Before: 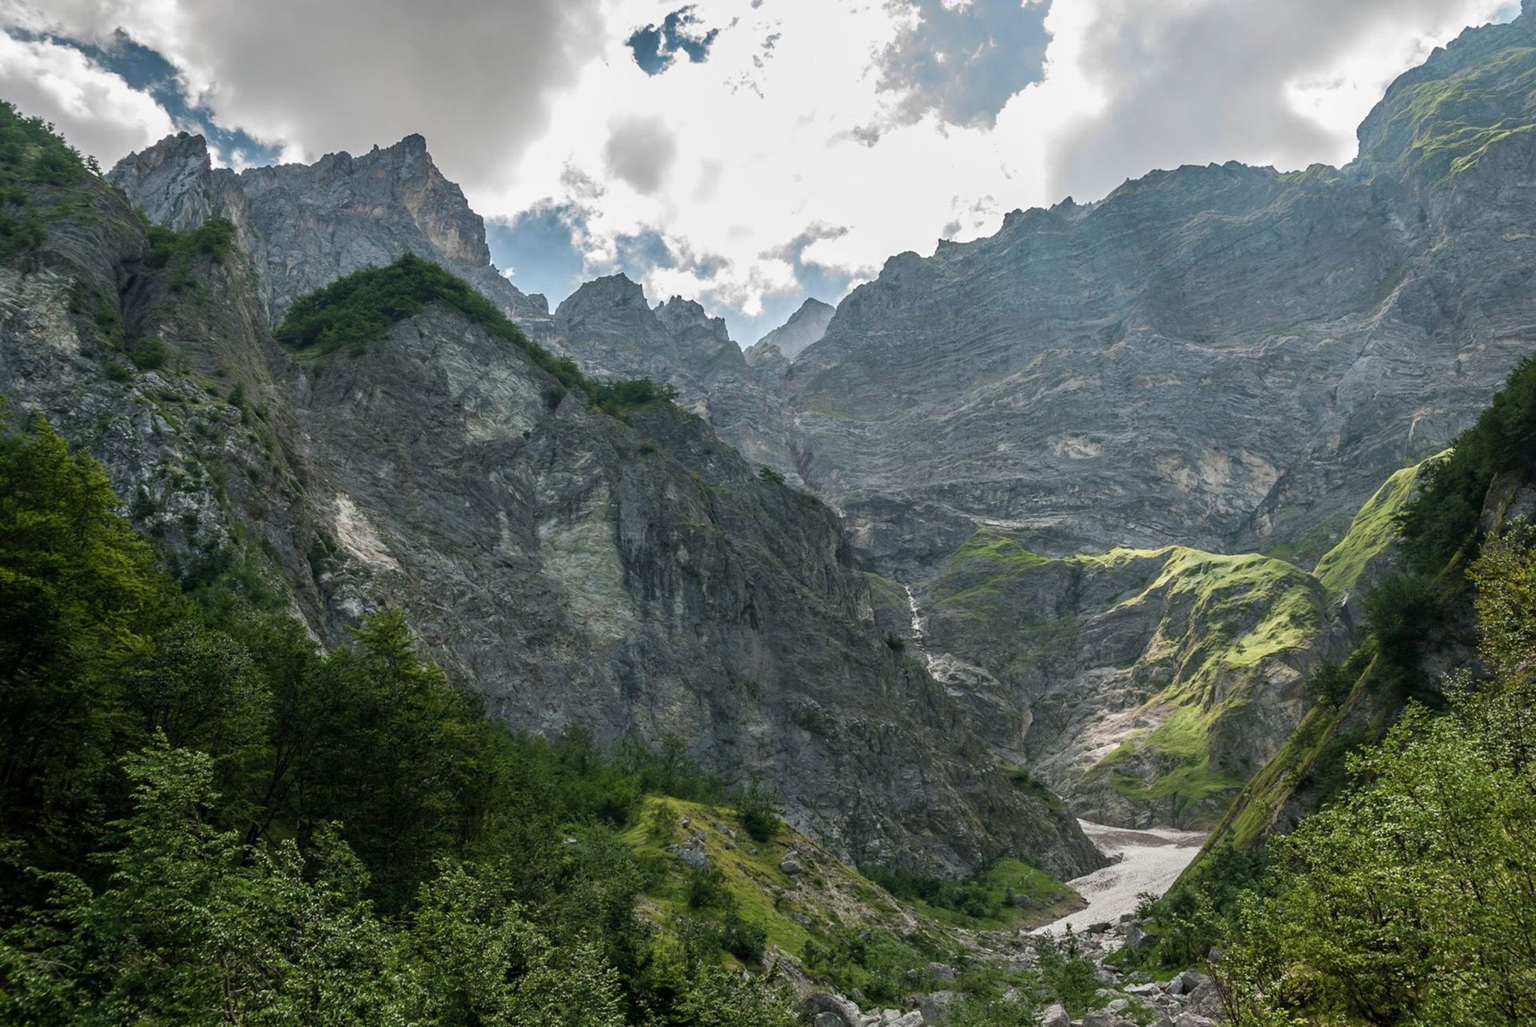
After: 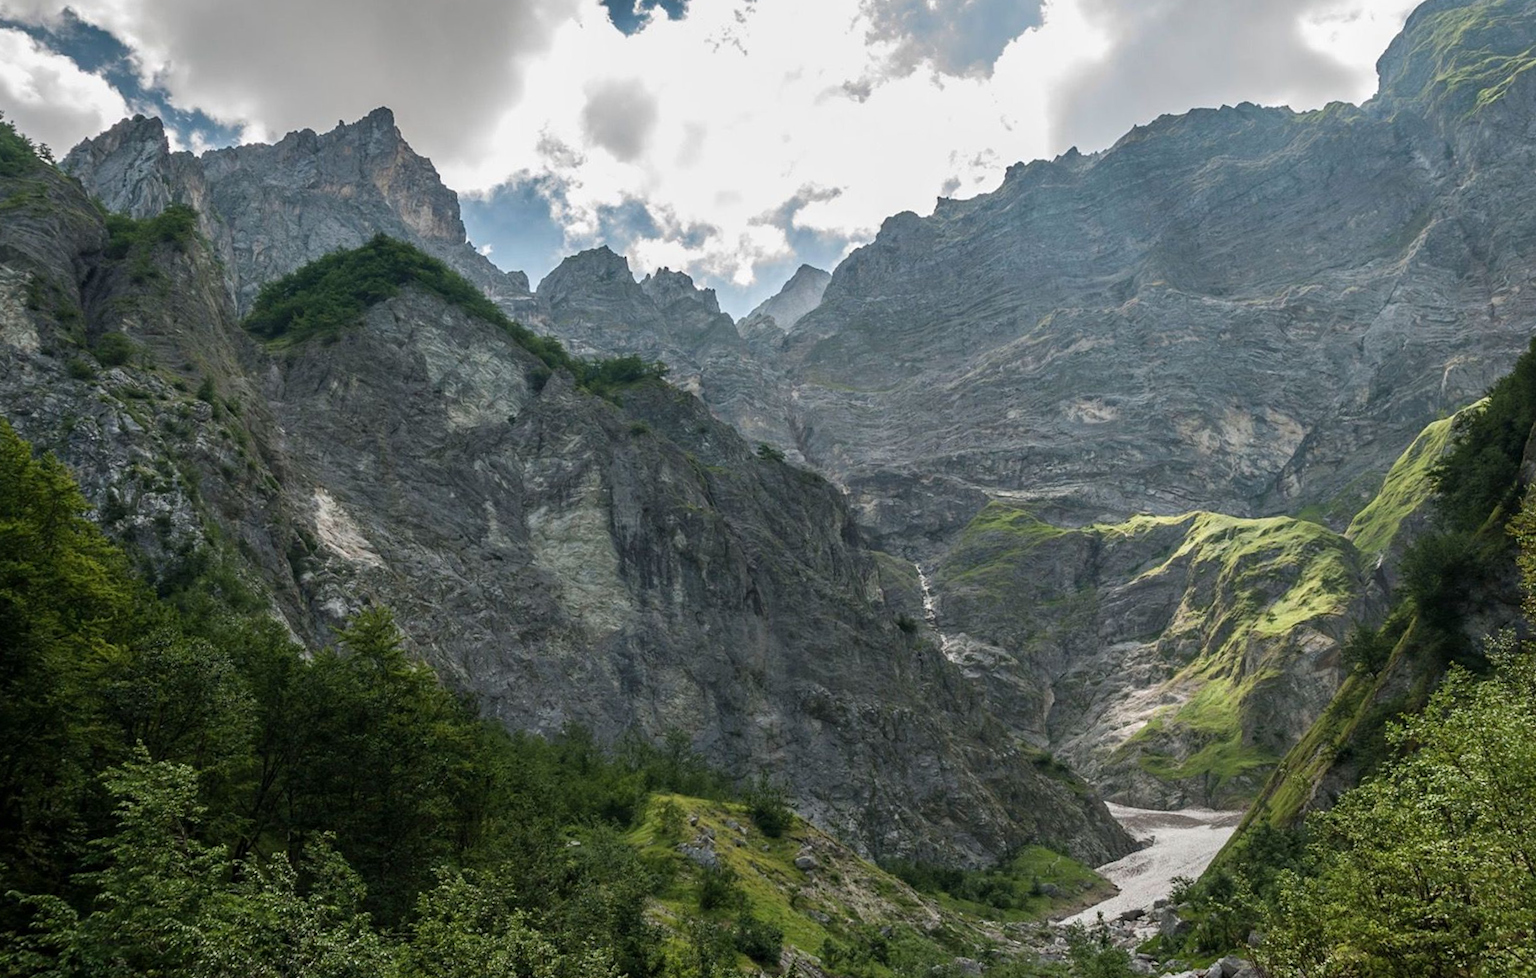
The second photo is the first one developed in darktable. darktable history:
crop and rotate: top 2.479%, bottom 3.018%
rotate and perspective: rotation -2.12°, lens shift (vertical) 0.009, lens shift (horizontal) -0.008, automatic cropping original format, crop left 0.036, crop right 0.964, crop top 0.05, crop bottom 0.959
